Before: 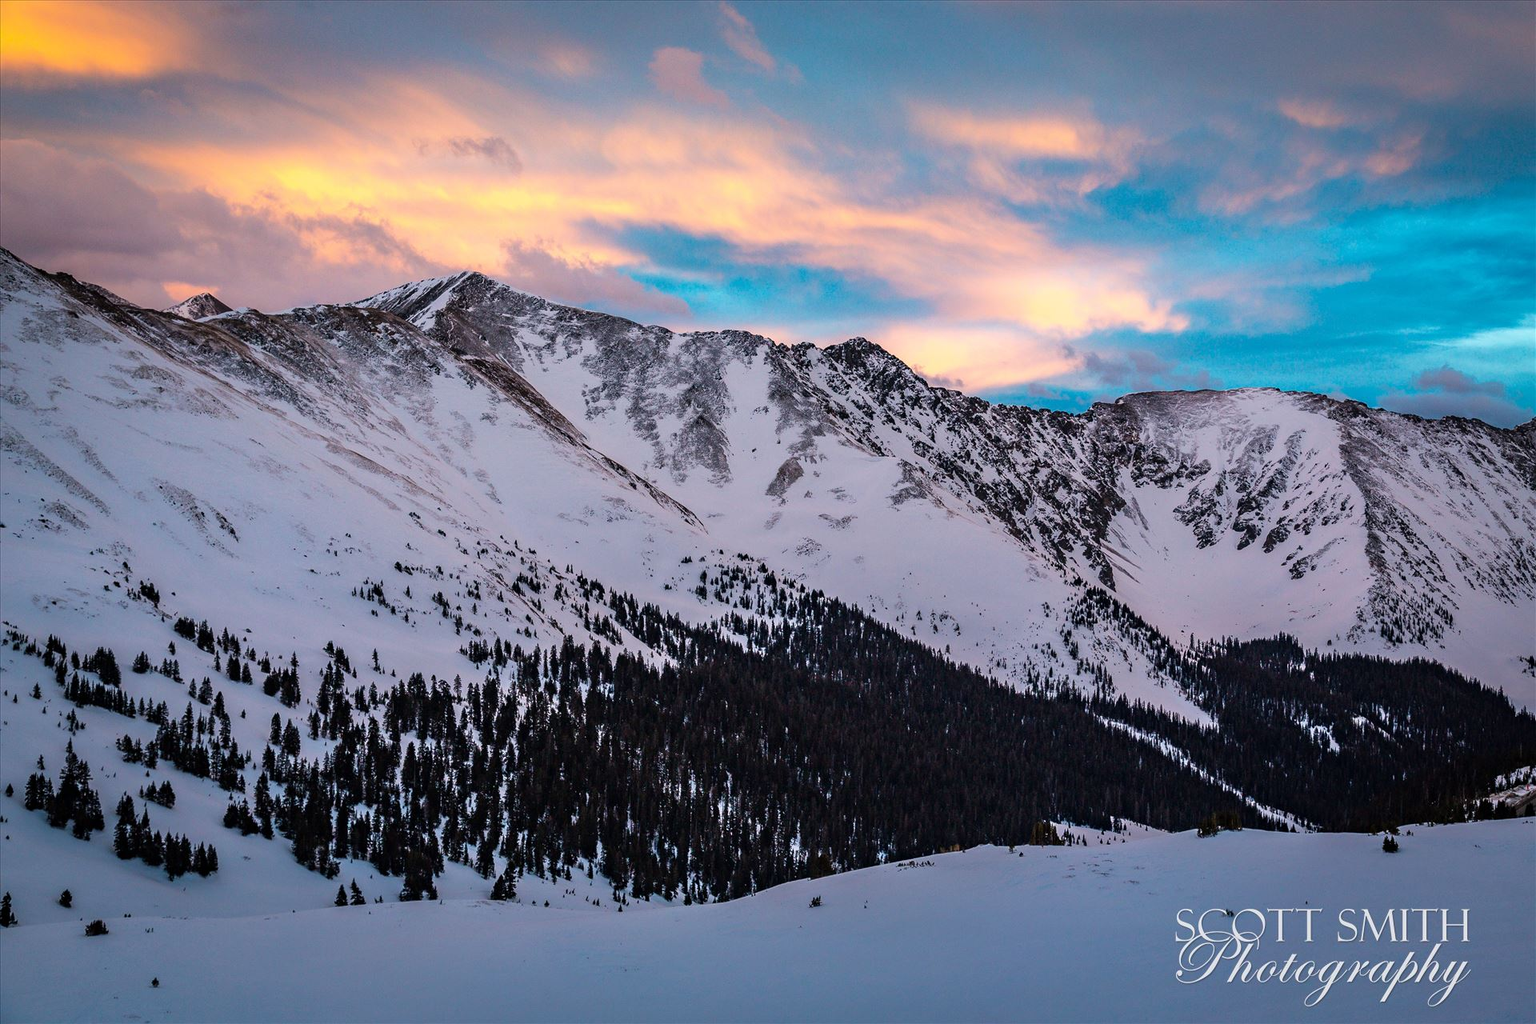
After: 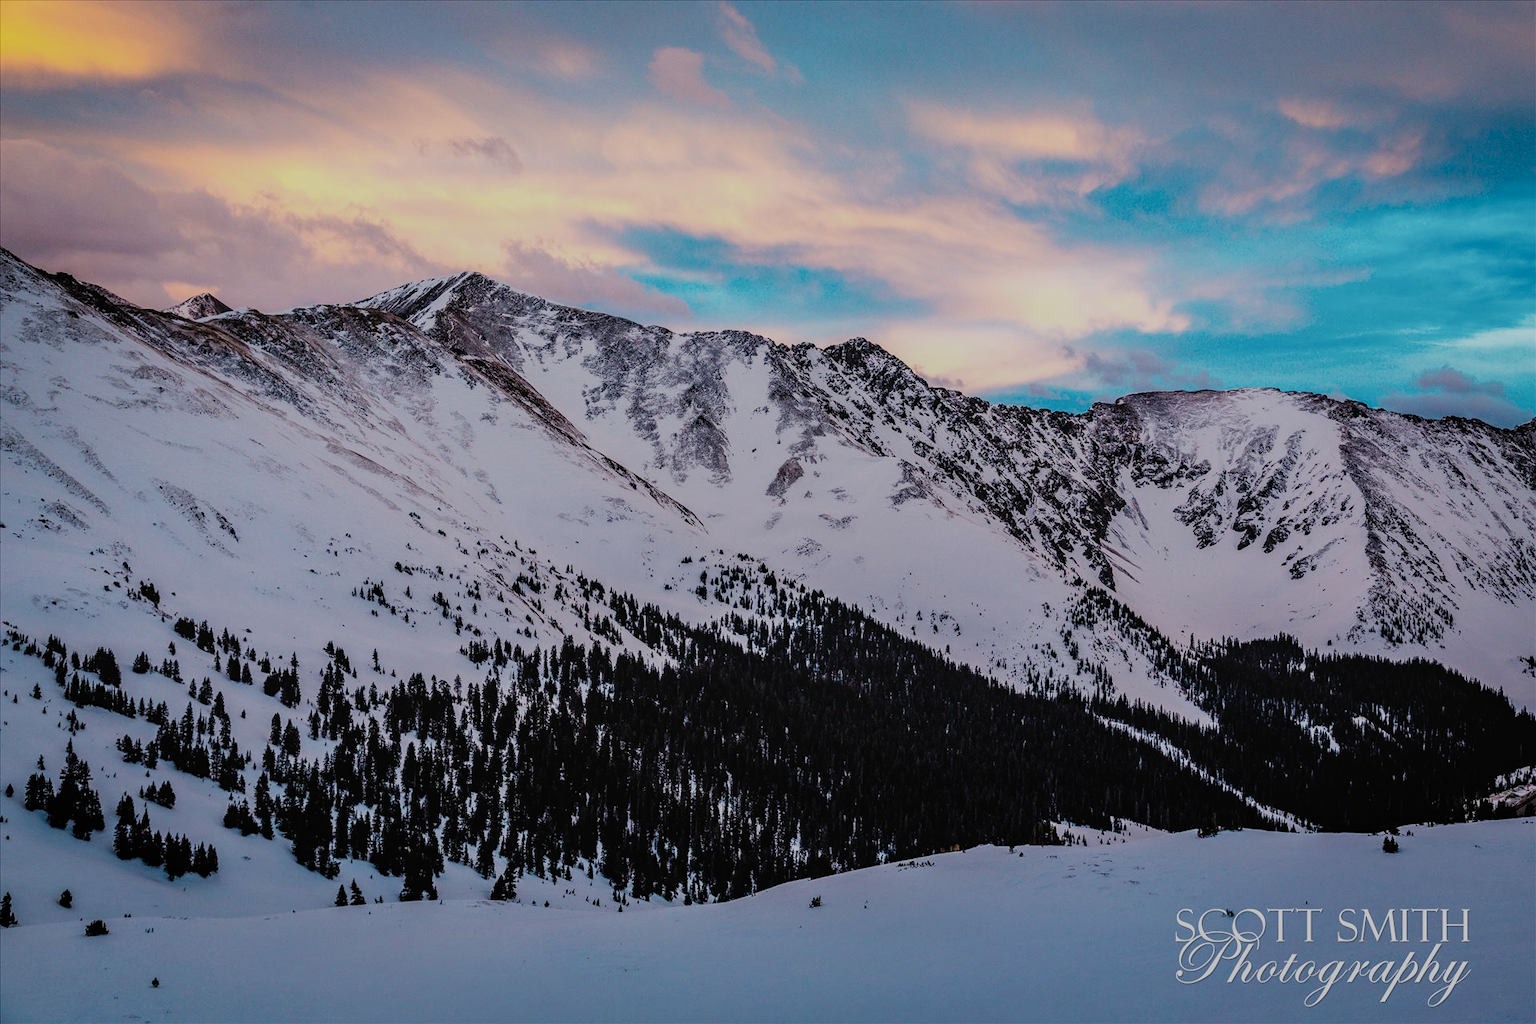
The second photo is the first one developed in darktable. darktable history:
filmic rgb: black relative exposure -7.38 EV, white relative exposure 5.07 EV, hardness 3.22, add noise in highlights 0.001, preserve chrominance no, color science v3 (2019), use custom middle-gray values true, contrast in highlights soft
local contrast: detail 110%
